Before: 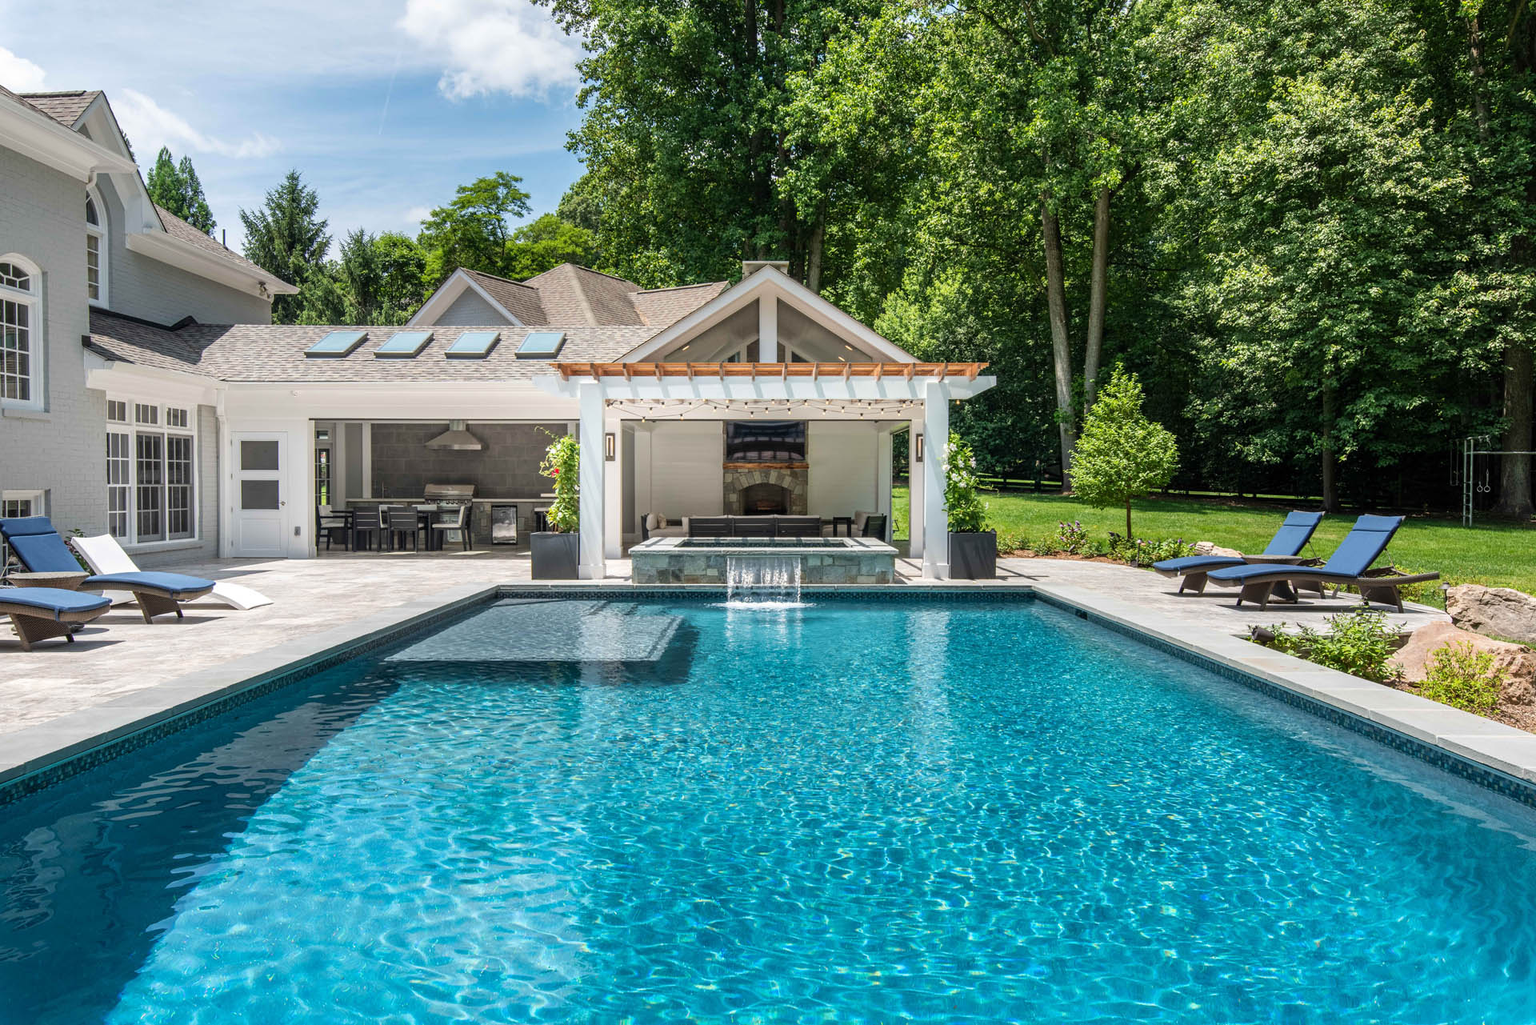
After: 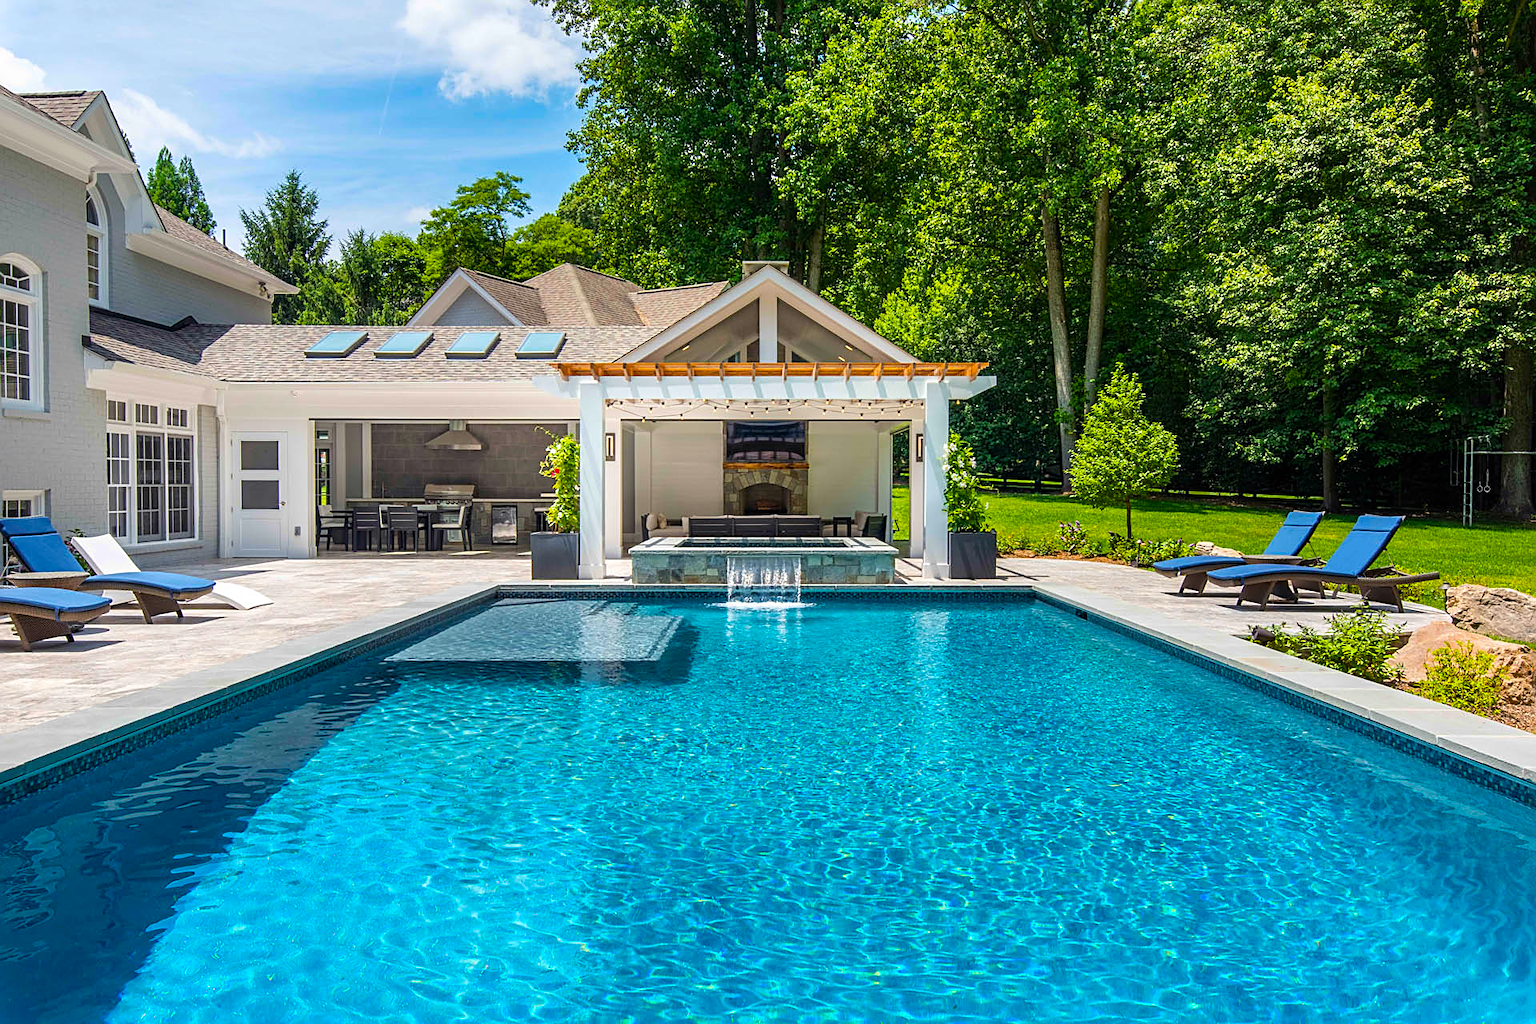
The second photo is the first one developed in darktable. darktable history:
color balance rgb: shadows lift › chroma 3.352%, shadows lift › hue 278.18°, linear chroma grading › global chroma 19.463%, perceptual saturation grading › global saturation 30.074%, global vibrance 20%
sharpen: on, module defaults
